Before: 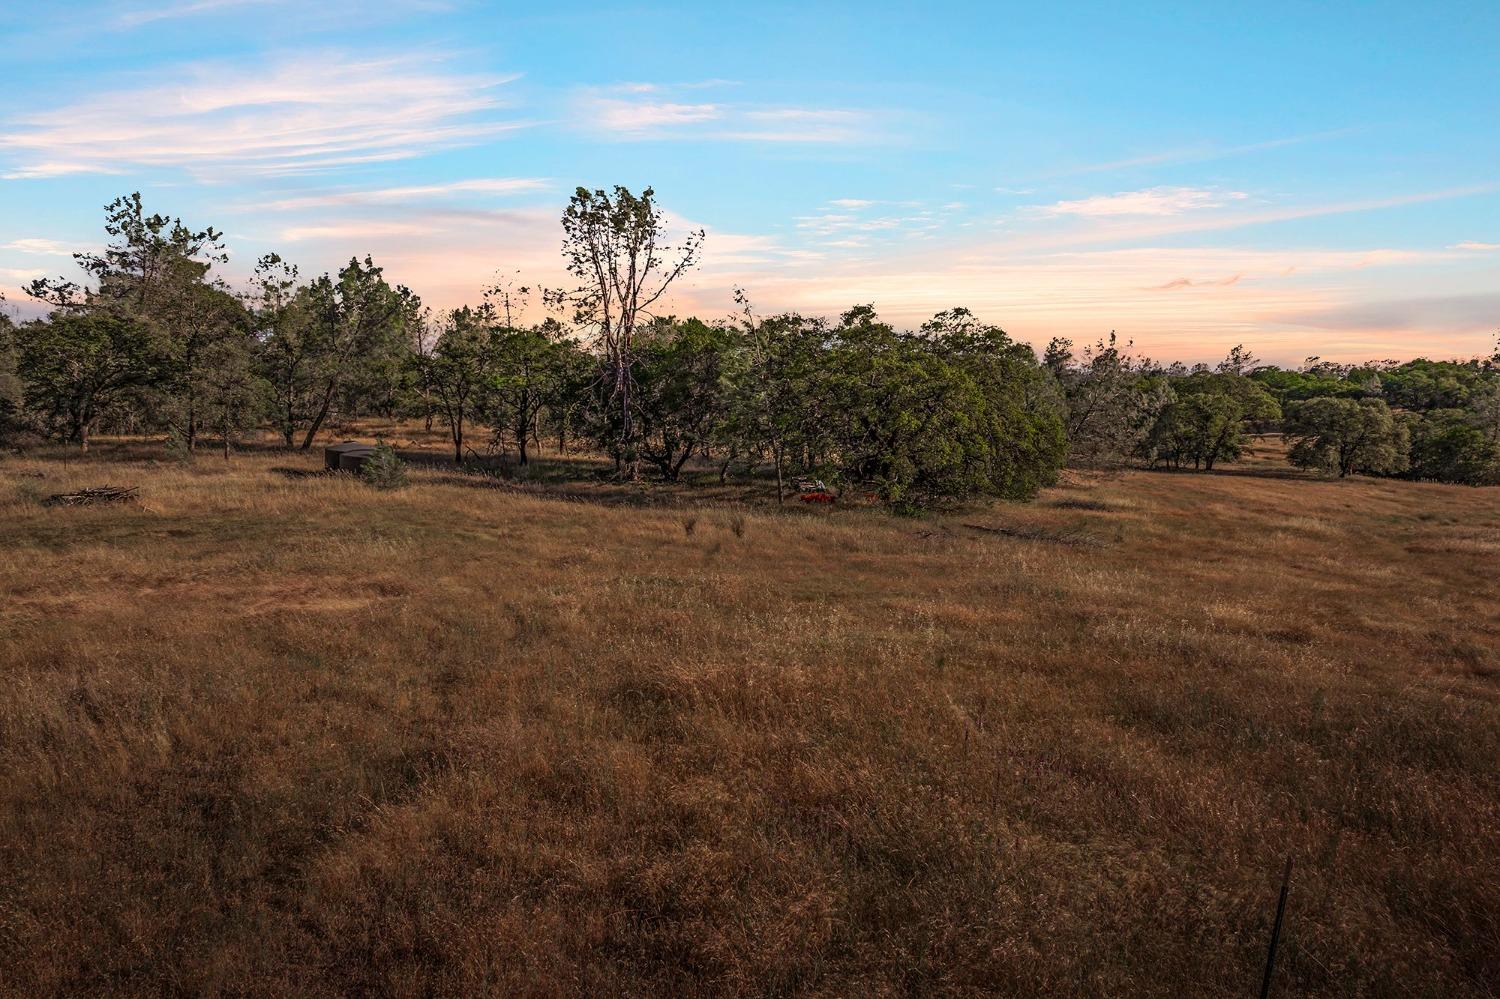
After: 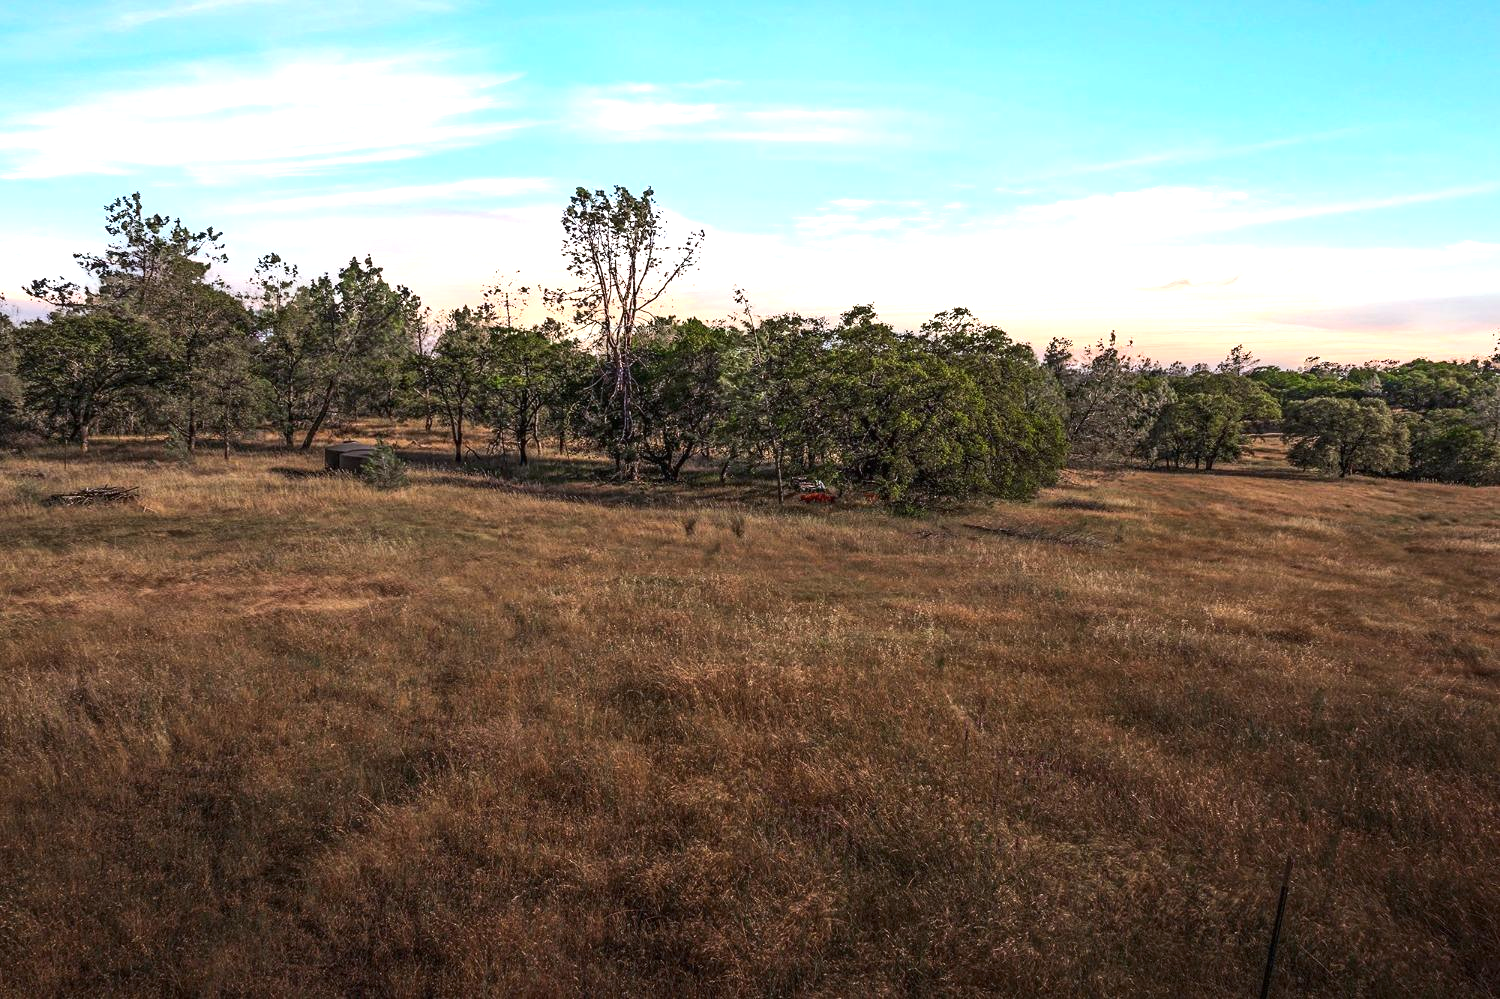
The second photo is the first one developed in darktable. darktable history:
exposure: black level correction 0, exposure 0.7 EV, compensate exposure bias true, compensate highlight preservation false
tone equalizer: on, module defaults
tone curve: curves: ch0 [(0, 0) (0.339, 0.306) (0.687, 0.706) (1, 1)], color space Lab, linked channels, preserve colors none
white balance: red 0.974, blue 1.044
